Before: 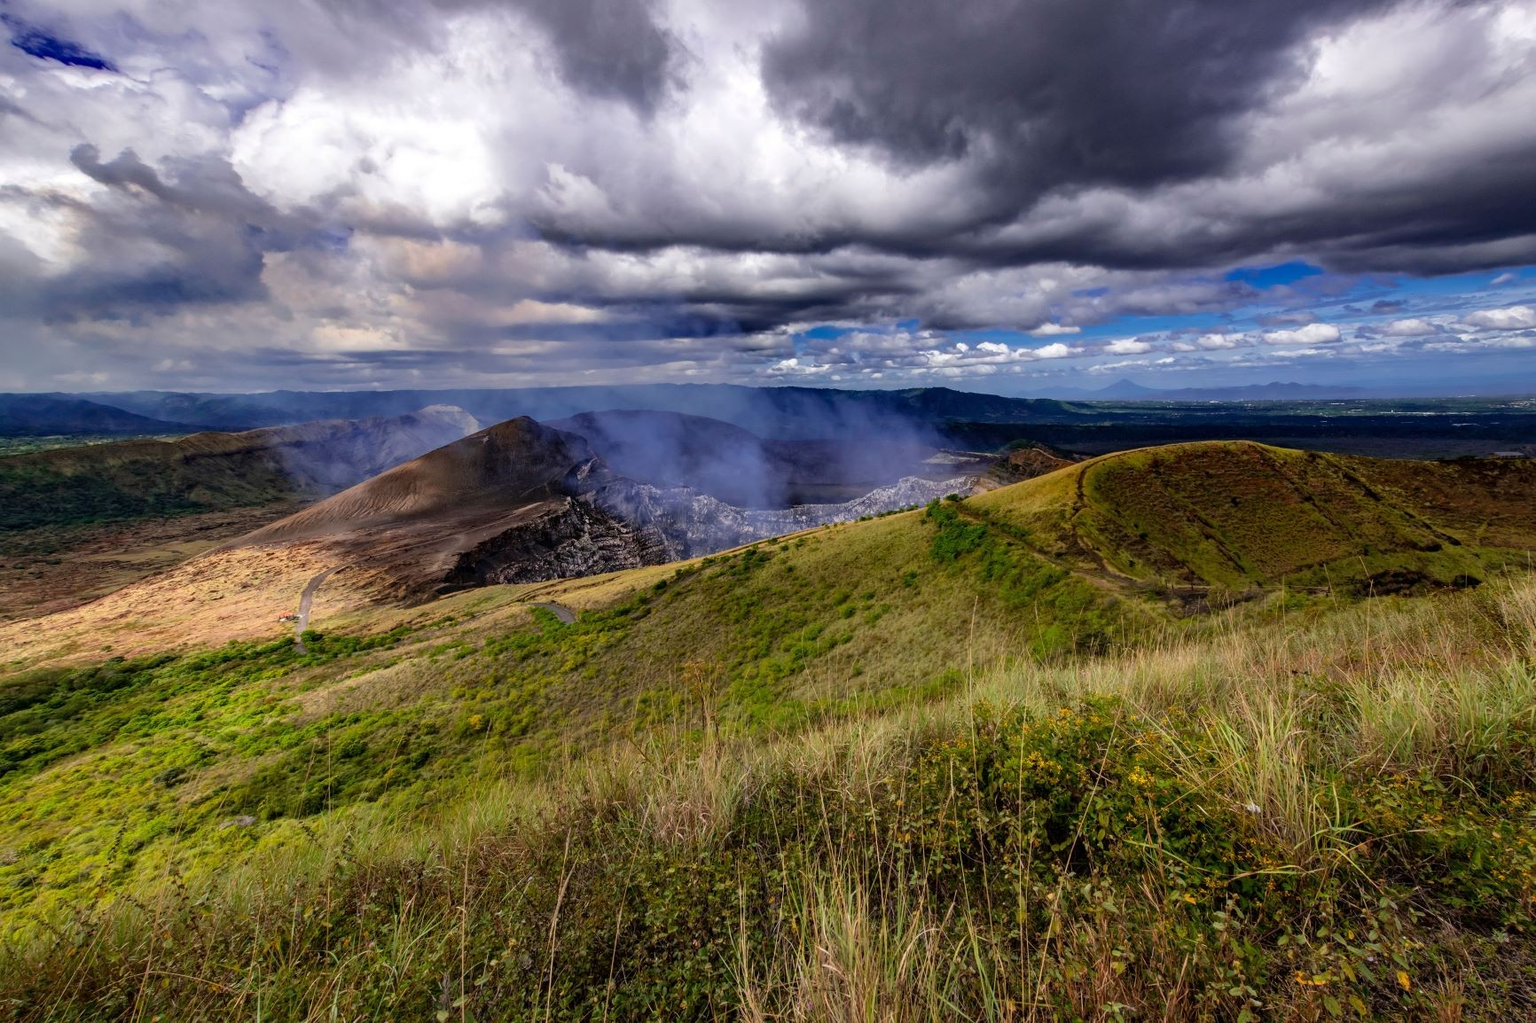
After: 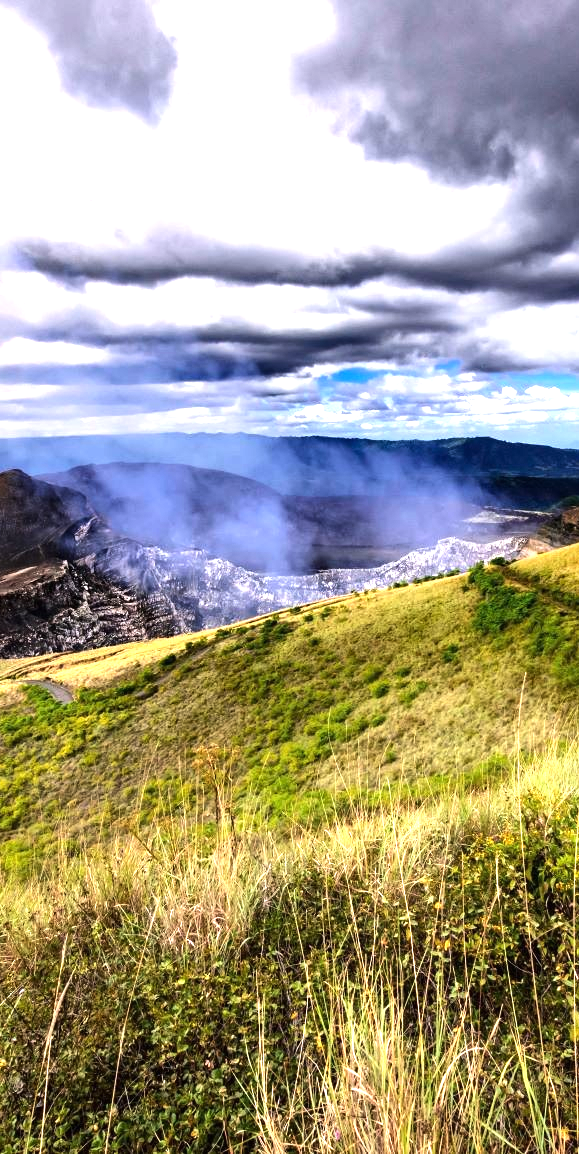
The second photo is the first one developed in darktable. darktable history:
tone equalizer: -8 EV -0.728 EV, -7 EV -0.708 EV, -6 EV -0.577 EV, -5 EV -0.386 EV, -3 EV 0.372 EV, -2 EV 0.6 EV, -1 EV 0.684 EV, +0 EV 0.746 EV, edges refinement/feathering 500, mask exposure compensation -1.57 EV, preserve details no
exposure: black level correction 0, exposure 1.1 EV, compensate highlight preservation false
crop: left 33.308%, right 33.227%
